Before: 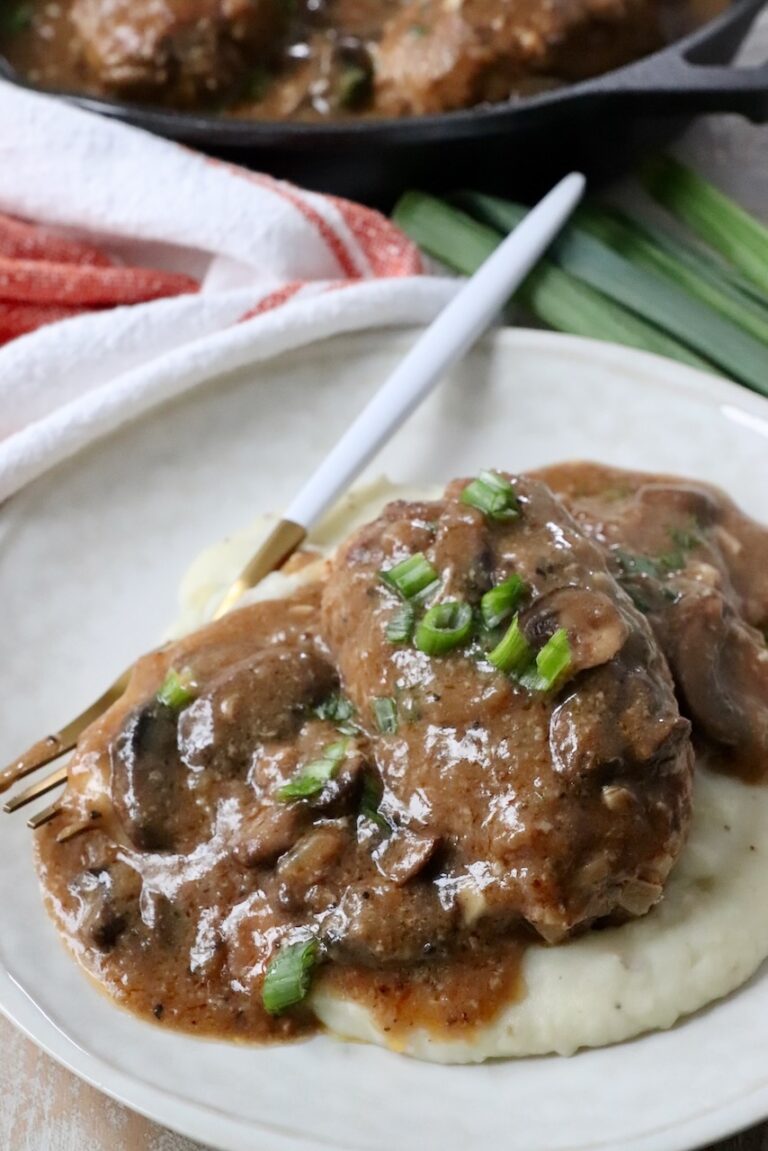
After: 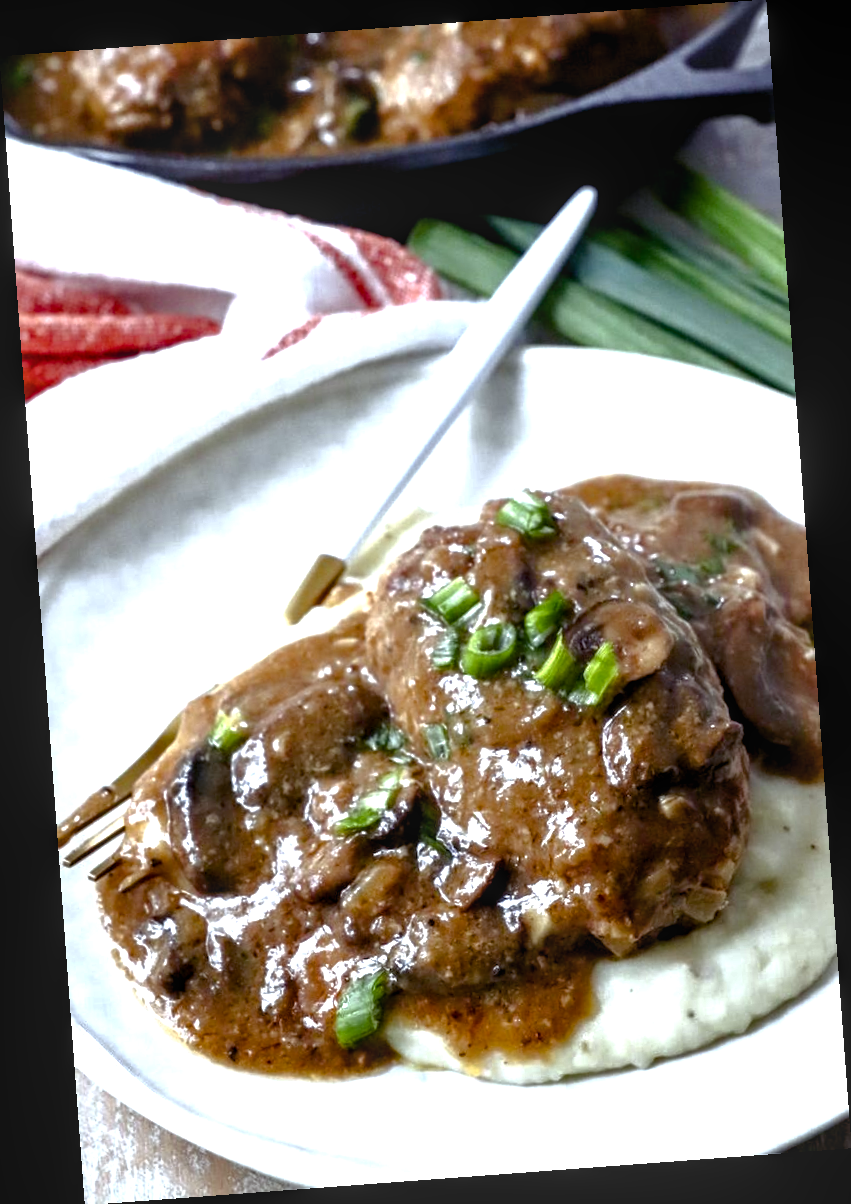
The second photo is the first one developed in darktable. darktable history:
rotate and perspective: rotation -4.25°, automatic cropping off
base curve: curves: ch0 [(0, 0) (0.841, 0.609) (1, 1)]
exposure: exposure 0.6 EV, compensate highlight preservation false
color balance rgb: shadows lift › luminance -21.66%, shadows lift › chroma 6.57%, shadows lift › hue 270°, power › chroma 0.68%, power › hue 60°, highlights gain › luminance 6.08%, highlights gain › chroma 1.33%, highlights gain › hue 90°, global offset › luminance -0.87%, perceptual saturation grading › global saturation 26.86%, perceptual saturation grading › highlights -28.39%, perceptual saturation grading › mid-tones 15.22%, perceptual saturation grading › shadows 33.98%, perceptual brilliance grading › highlights 10%, perceptual brilliance grading › mid-tones 5%
local contrast: on, module defaults
white balance: red 0.931, blue 1.11
contrast brightness saturation: contrast 0.15, brightness 0.05
